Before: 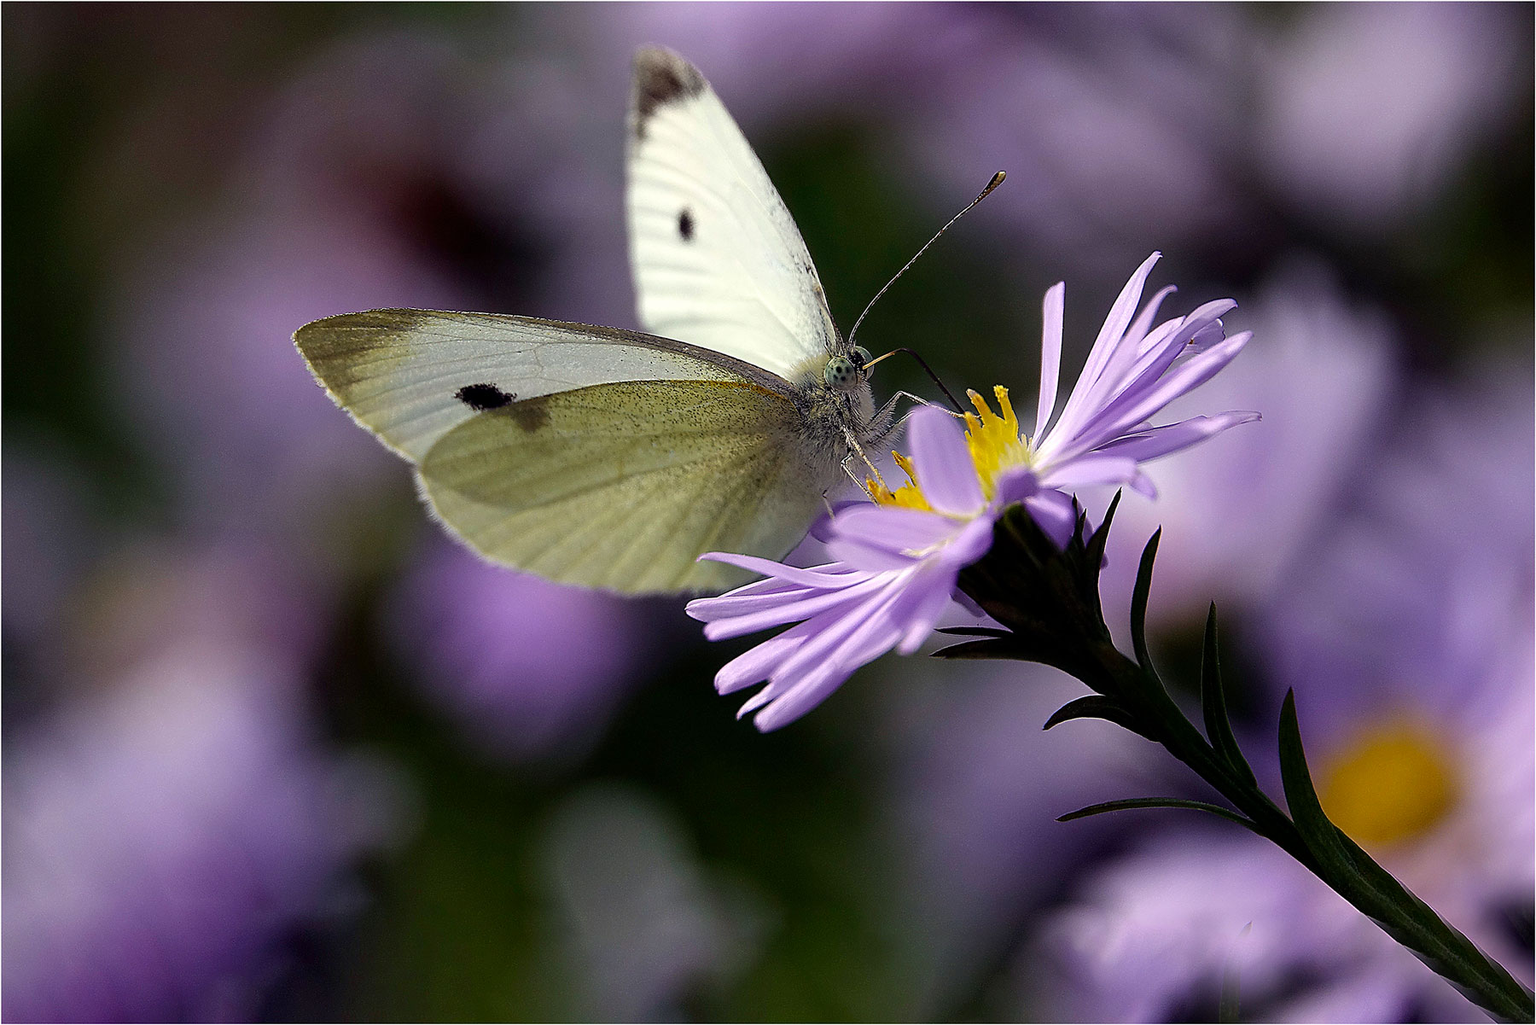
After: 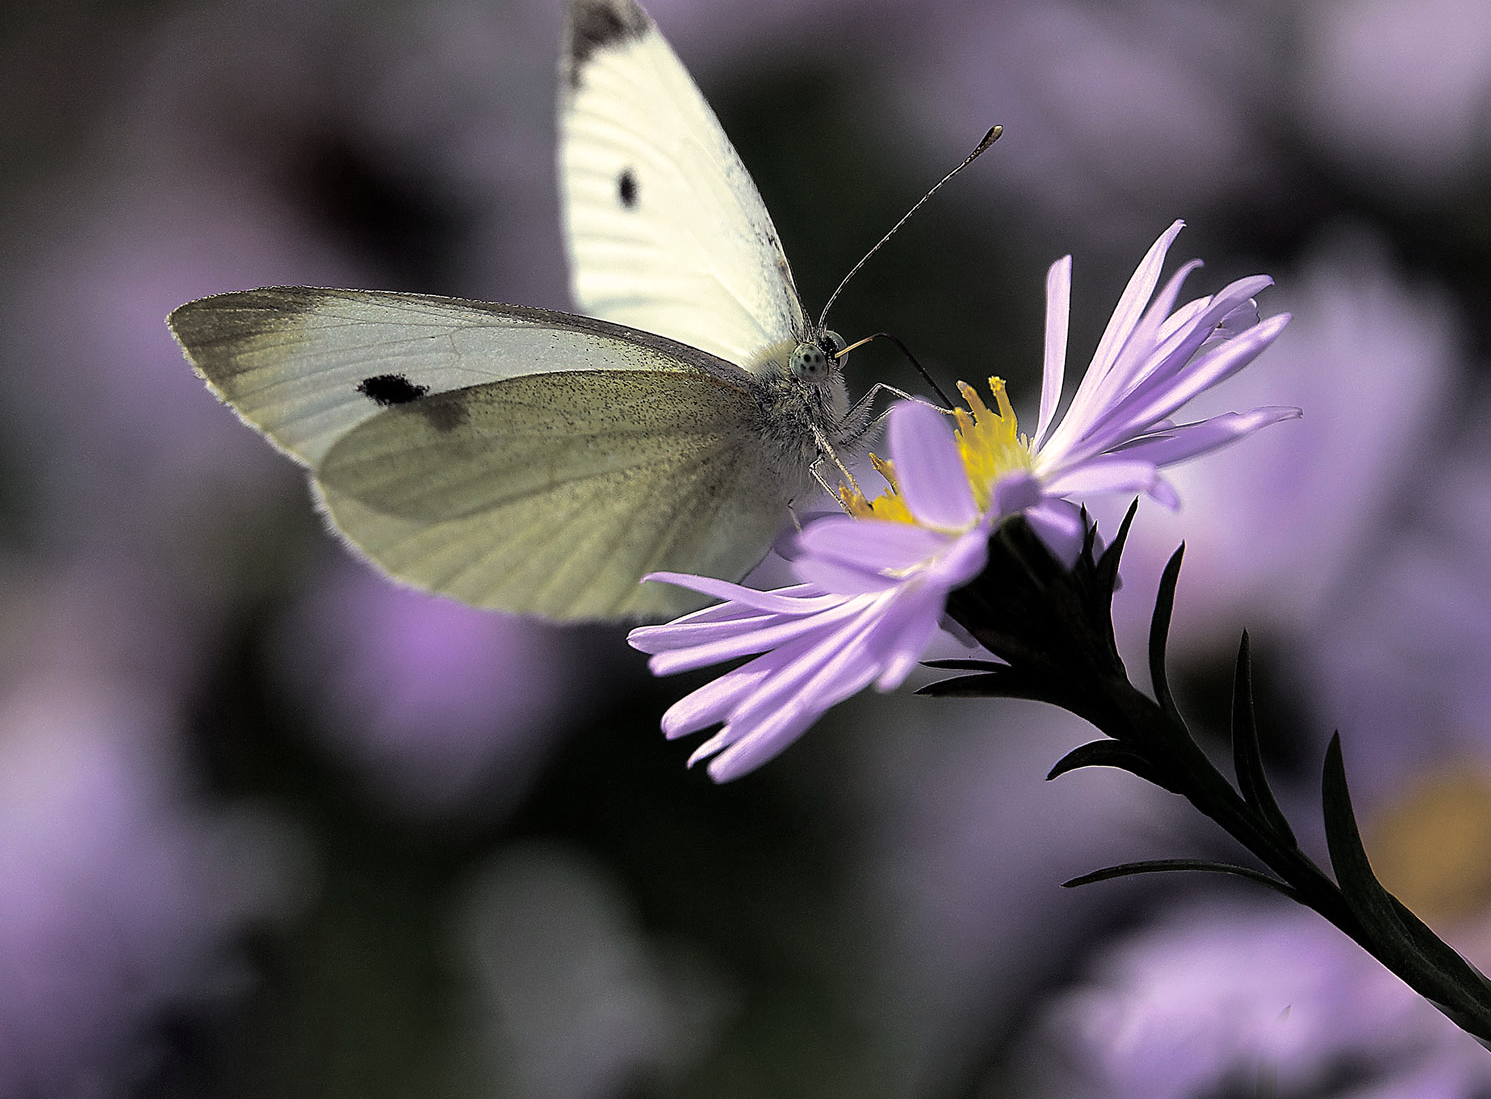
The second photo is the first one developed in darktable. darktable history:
crop: left 9.807%, top 6.259%, right 7.334%, bottom 2.177%
split-toning: shadows › hue 43.2°, shadows › saturation 0, highlights › hue 50.4°, highlights › saturation 1
tone equalizer: on, module defaults
